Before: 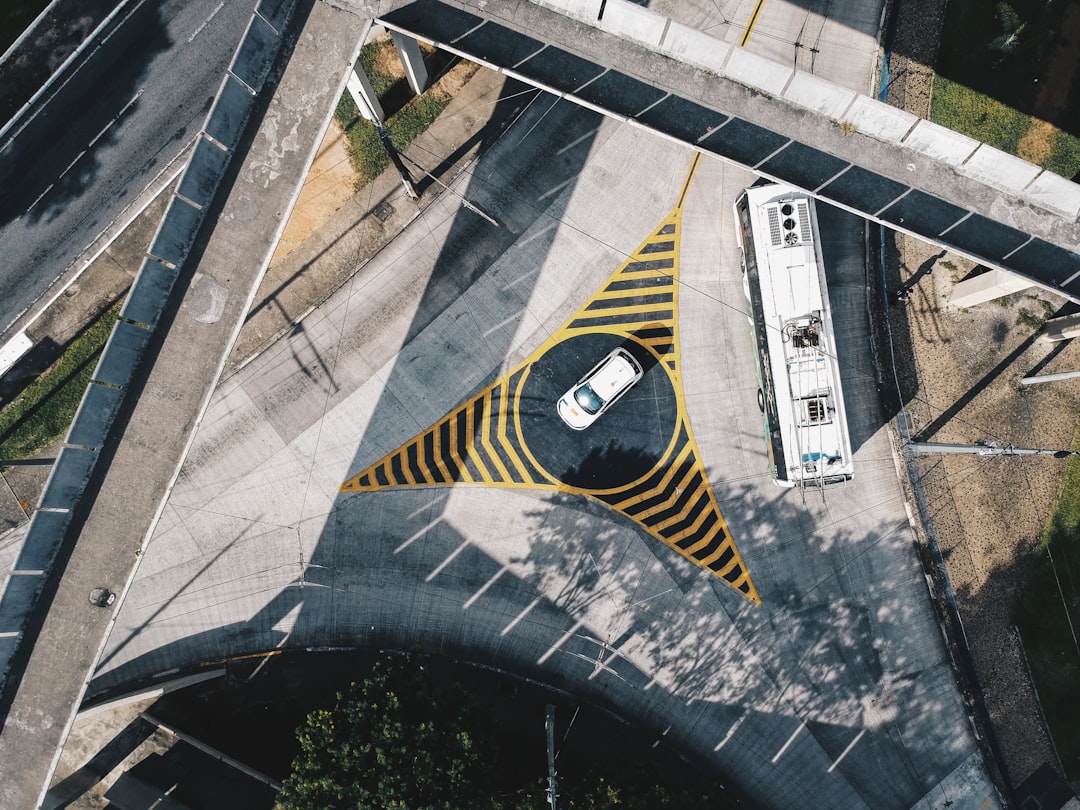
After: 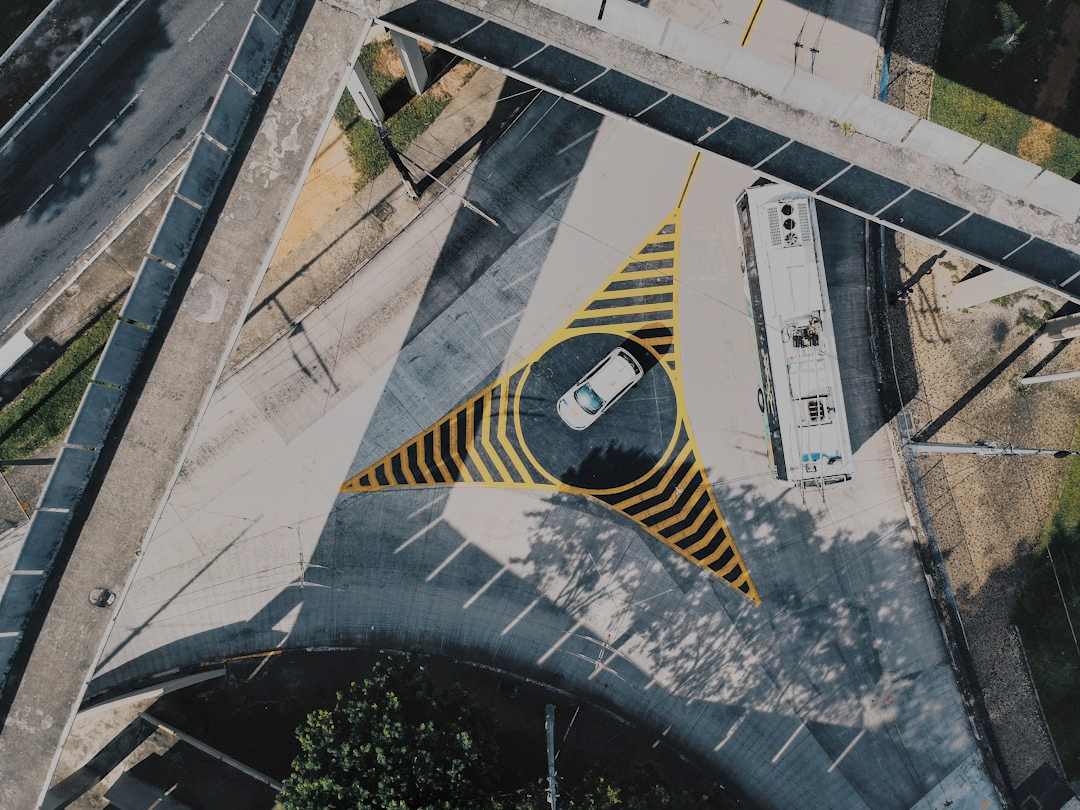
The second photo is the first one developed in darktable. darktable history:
tone equalizer: -7 EV -0.63 EV, -6 EV 1 EV, -5 EV -0.45 EV, -4 EV 0.43 EV, -3 EV 0.41 EV, -2 EV 0.15 EV, -1 EV -0.15 EV, +0 EV -0.39 EV, smoothing diameter 25%, edges refinement/feathering 10, preserve details guided filter
filmic rgb: black relative exposure -8.79 EV, white relative exposure 4.98 EV, threshold 3 EV, target black luminance 0%, hardness 3.77, latitude 66.33%, contrast 0.822, shadows ↔ highlights balance 20%, color science v5 (2021), contrast in shadows safe, contrast in highlights safe, enable highlight reconstruction true
